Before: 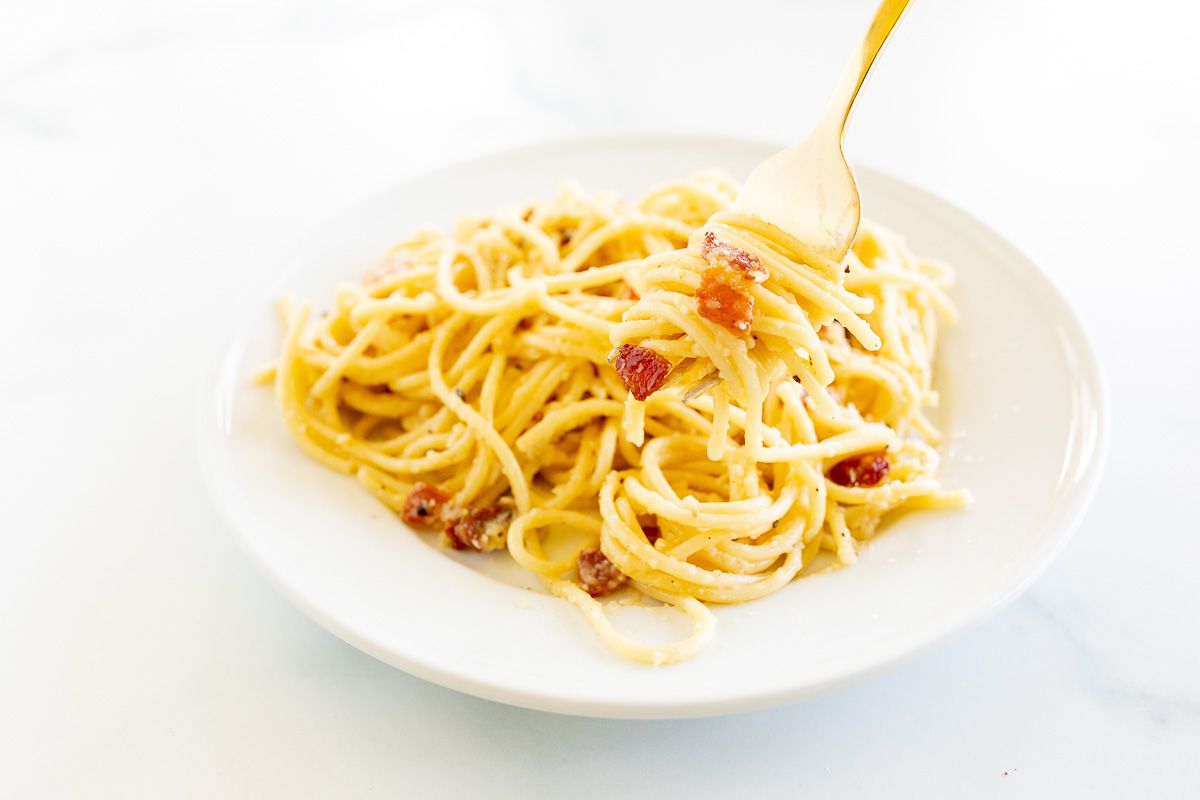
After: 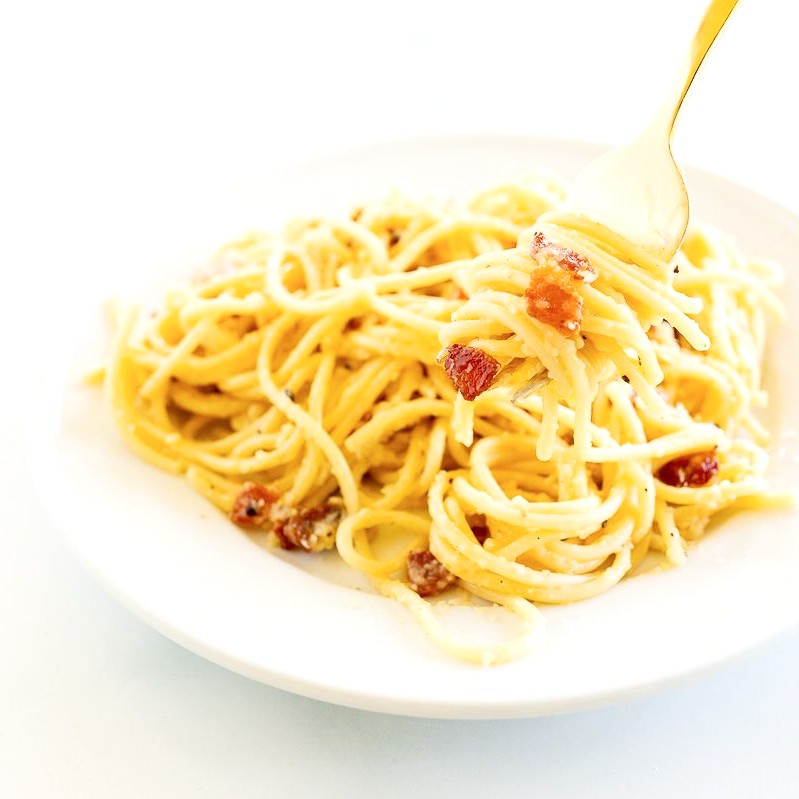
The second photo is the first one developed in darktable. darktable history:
shadows and highlights: shadows -13.23, white point adjustment 4.07, highlights 26.59
crop and rotate: left 14.3%, right 19.079%
